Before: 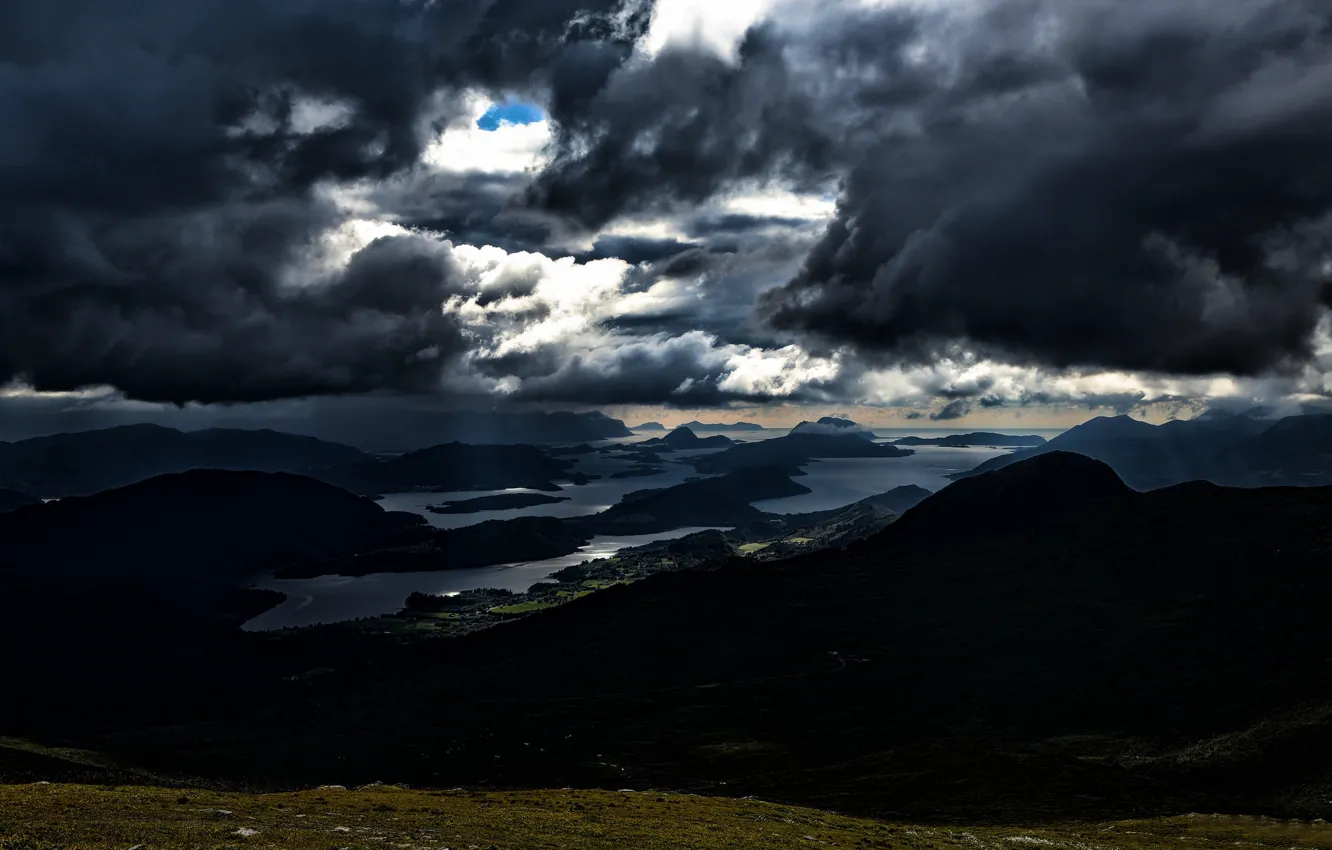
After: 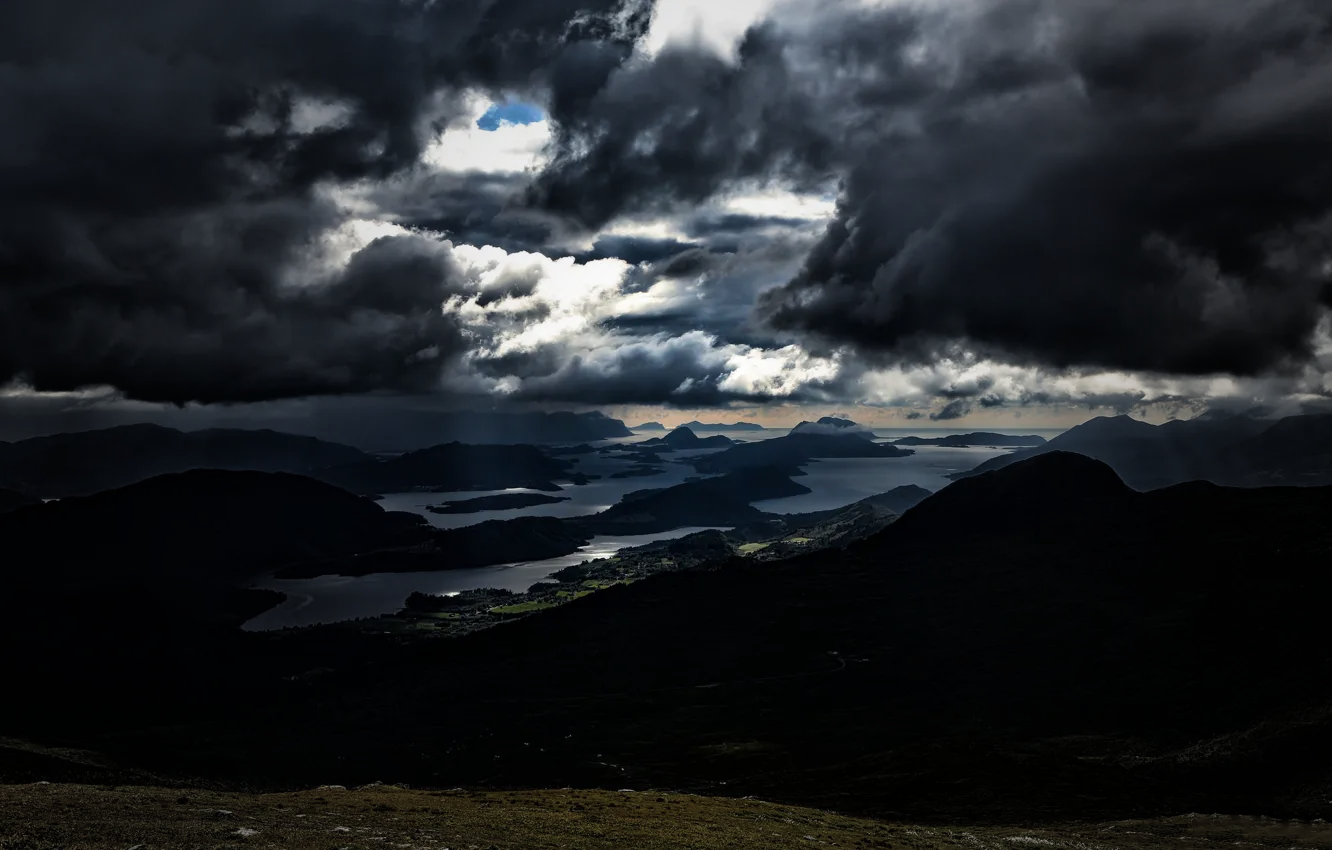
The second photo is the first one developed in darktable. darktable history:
vignetting: fall-off start 16.48%, fall-off radius 100%, width/height ratio 0.721, unbound false
